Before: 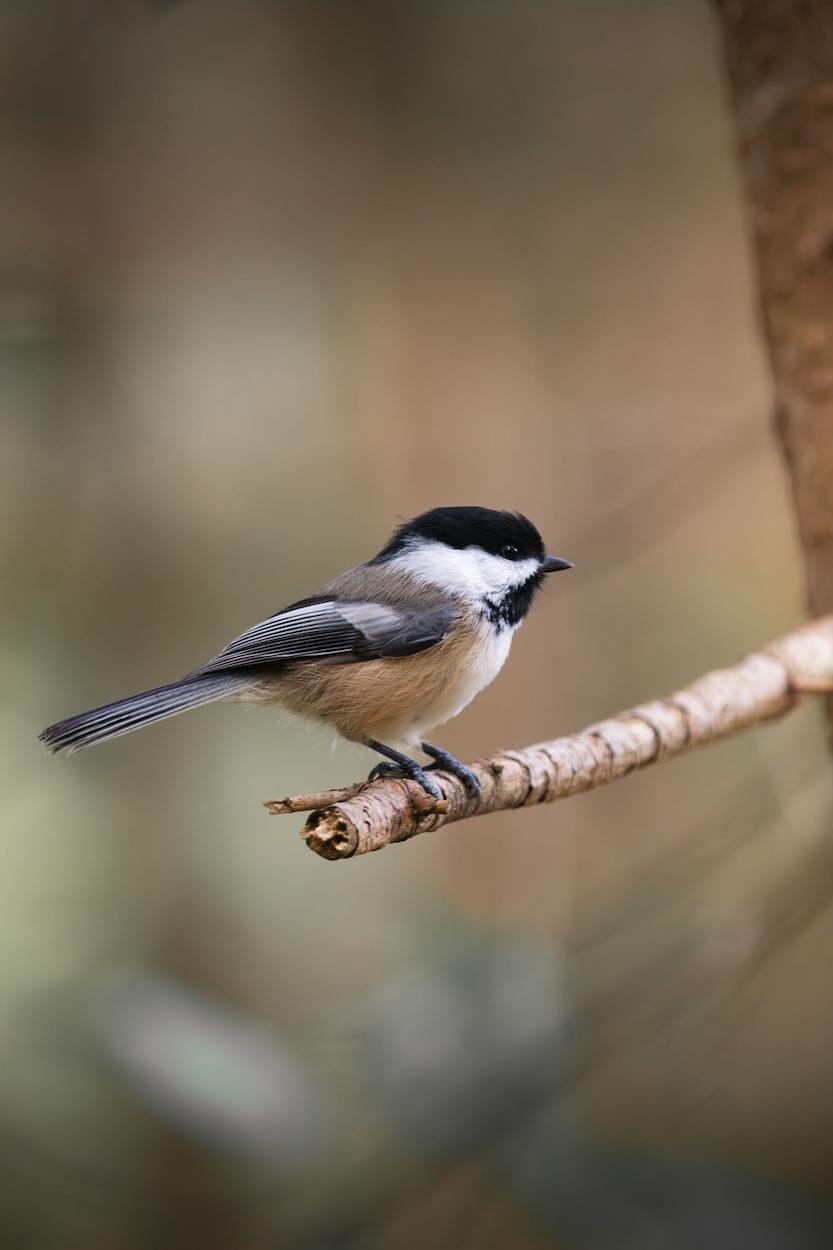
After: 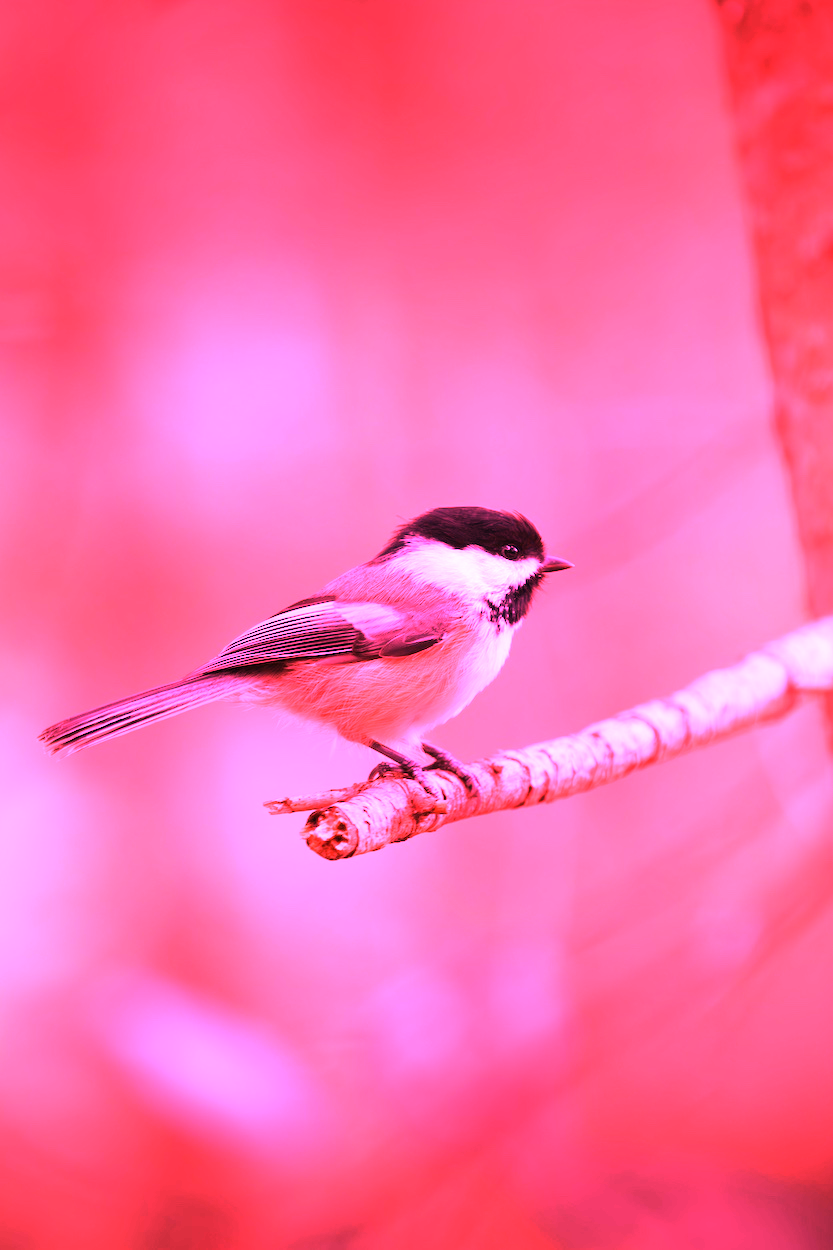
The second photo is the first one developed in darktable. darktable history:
color correction: highlights a* -0.137, highlights b* -5.91, shadows a* -0.137, shadows b* -0.137
white balance: red 4.26, blue 1.802
